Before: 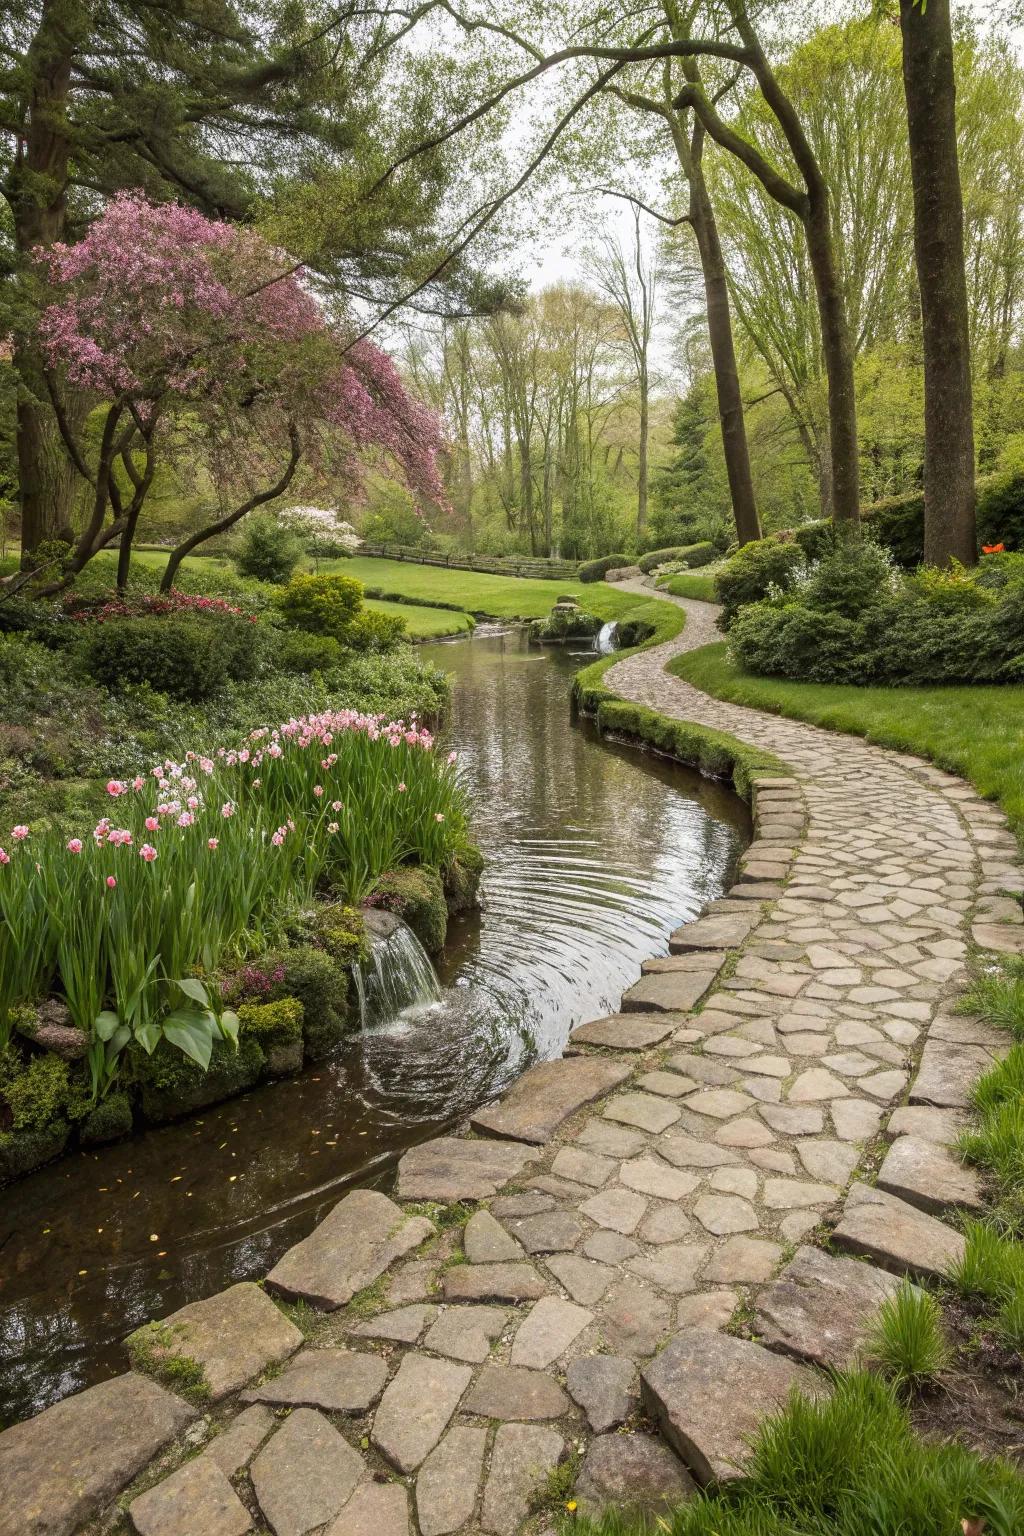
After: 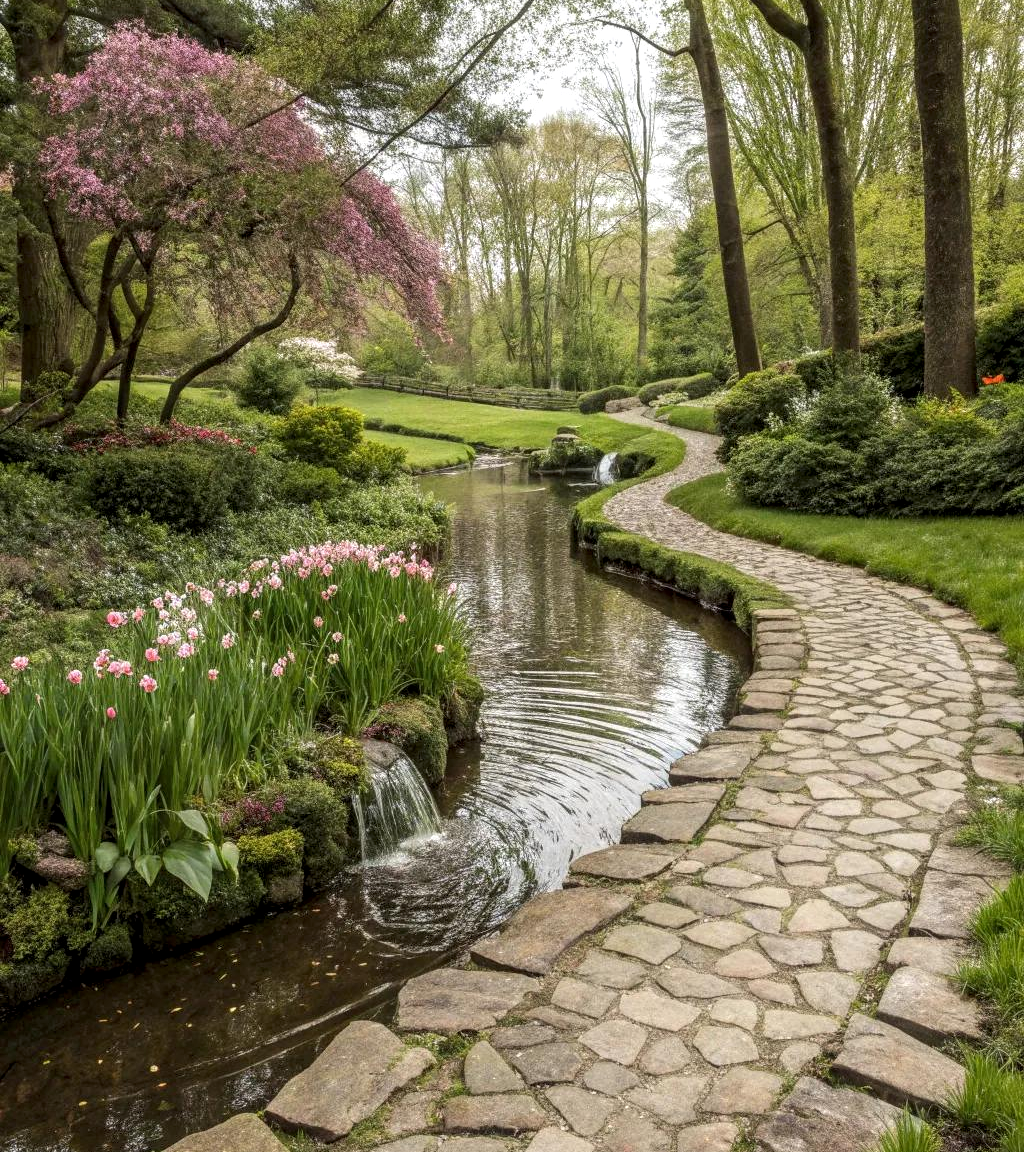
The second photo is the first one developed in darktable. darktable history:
crop: top 11.03%, bottom 13.91%
exposure: compensate exposure bias true, compensate highlight preservation false
local contrast: detail 130%
